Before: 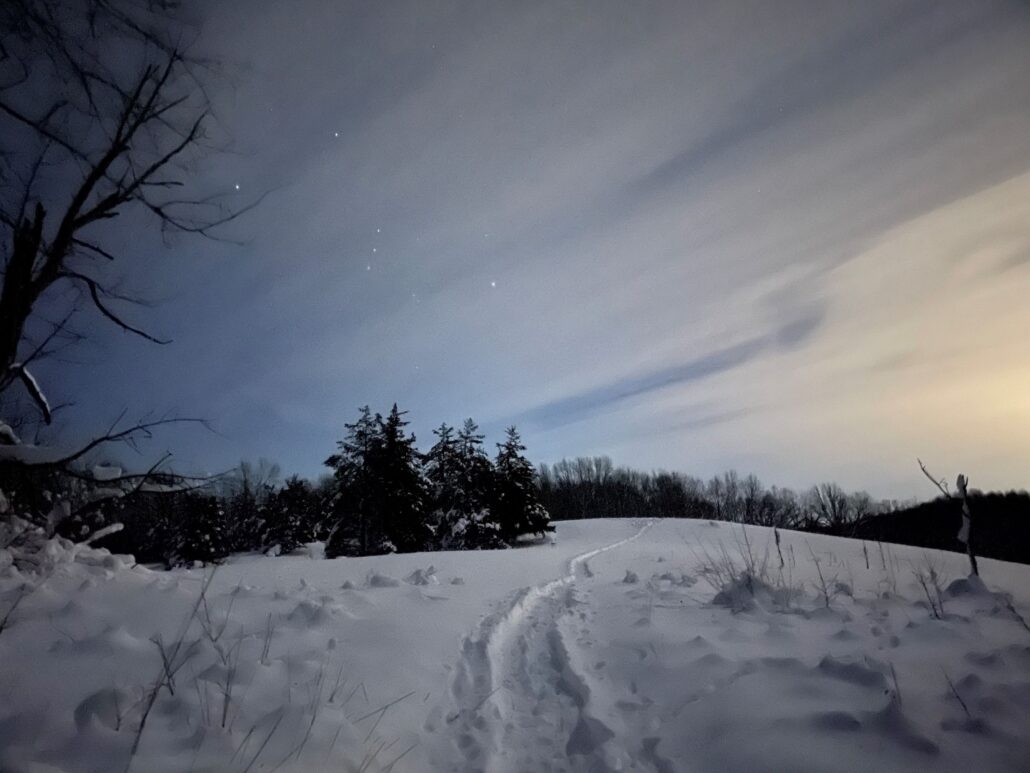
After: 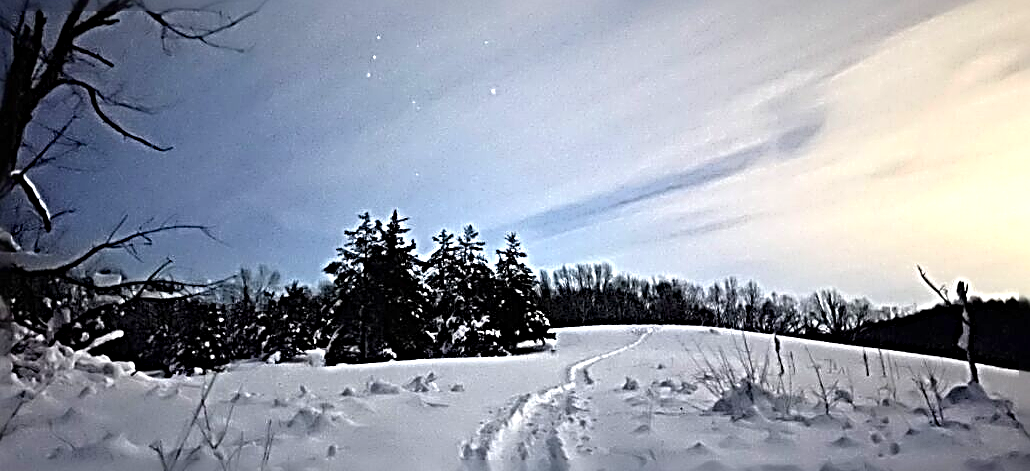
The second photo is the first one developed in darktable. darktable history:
crop and rotate: top 24.997%, bottom 14.006%
sharpen: radius 4.039, amount 1.984
exposure: black level correction 0, exposure 0.892 EV, compensate highlight preservation false
